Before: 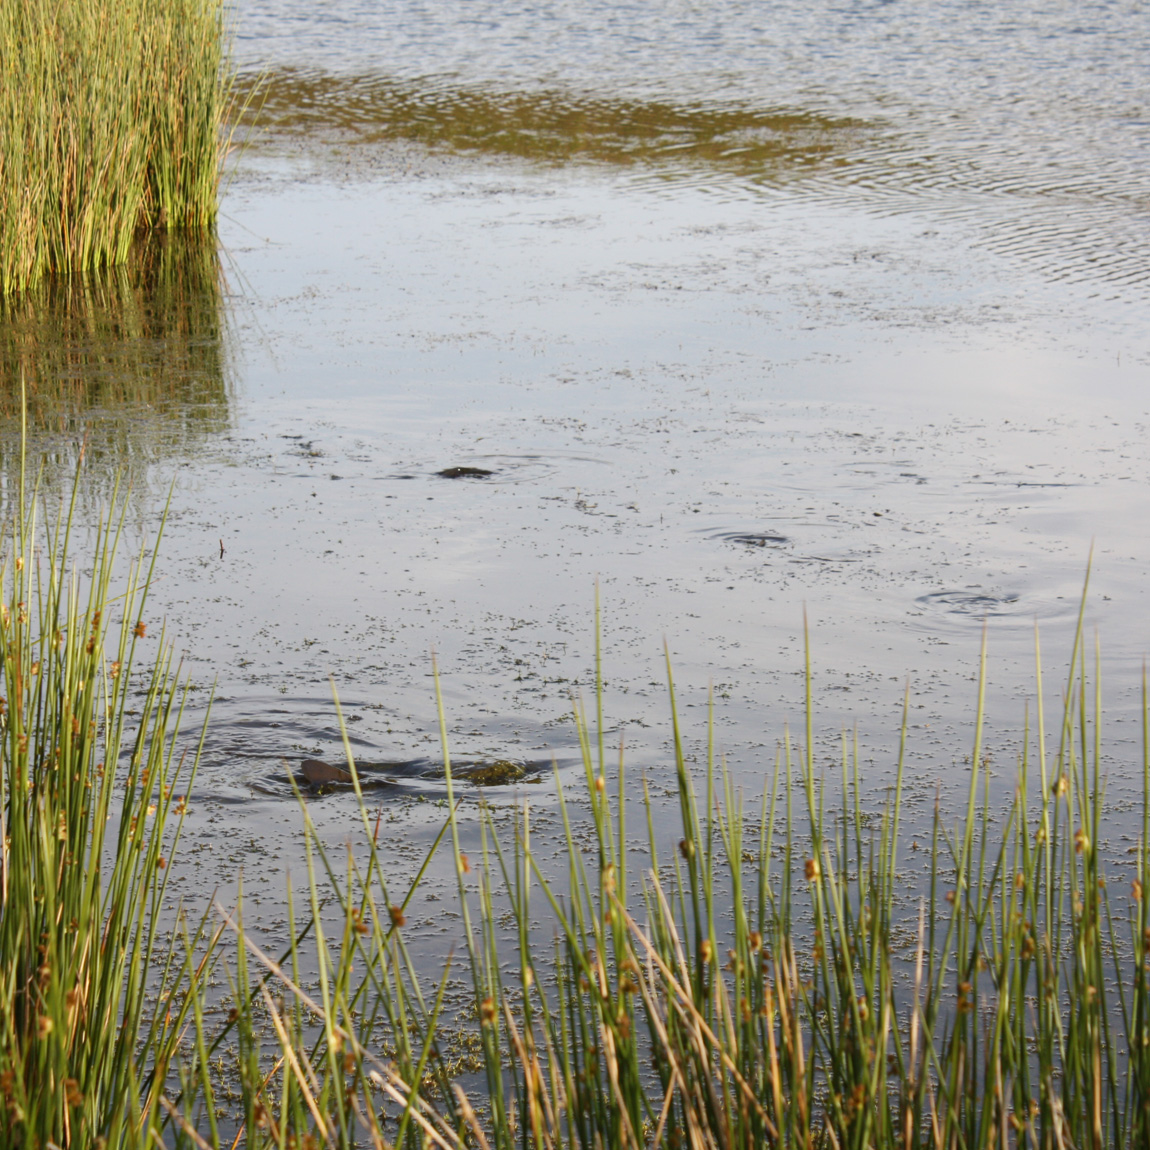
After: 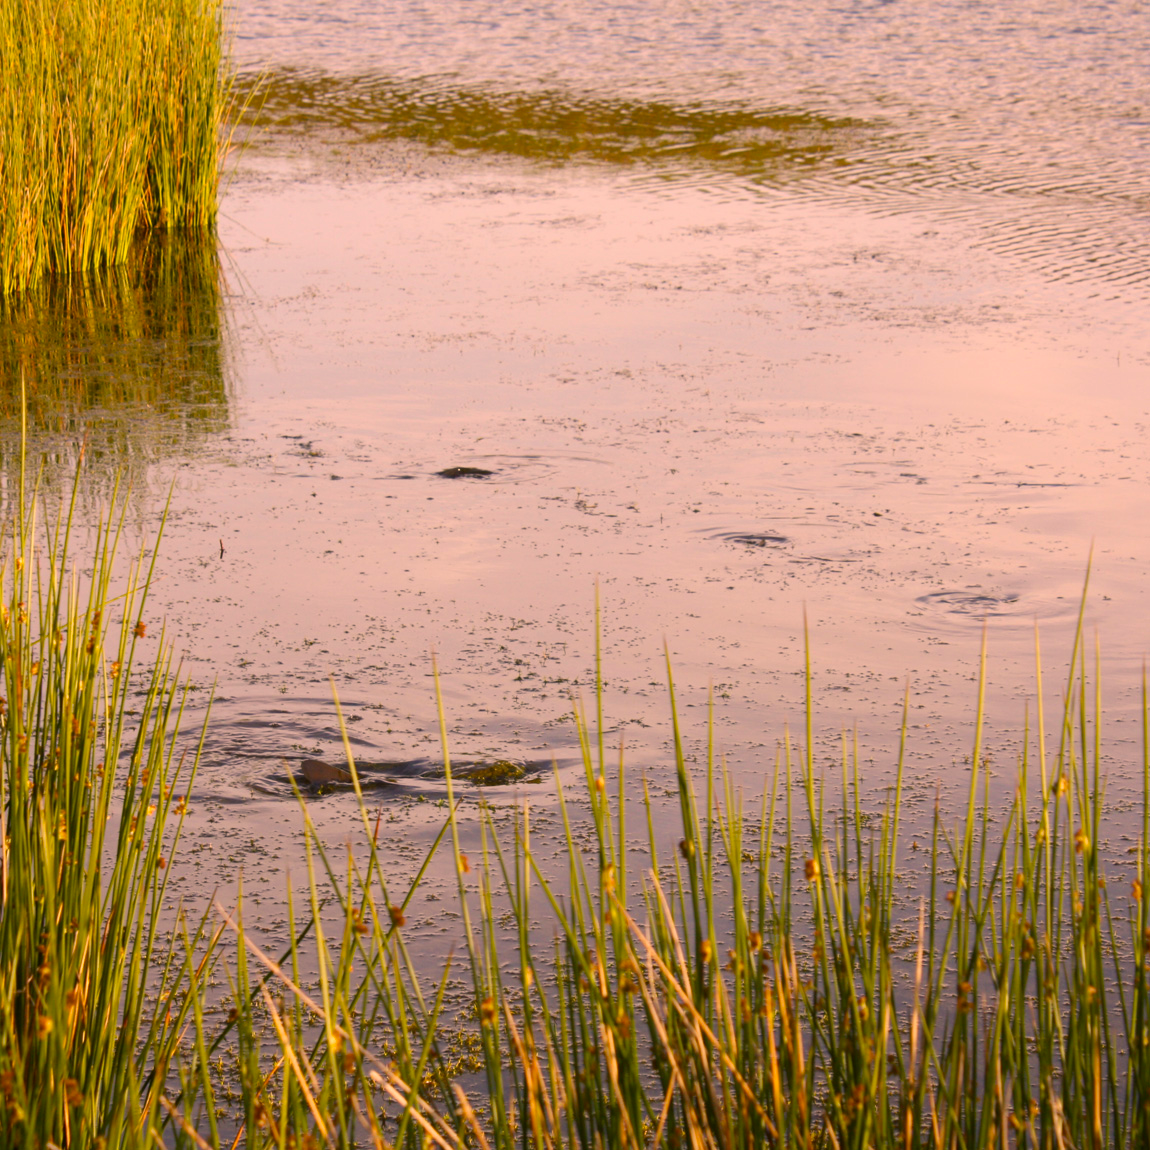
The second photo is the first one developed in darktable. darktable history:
color balance rgb: linear chroma grading › global chroma 7.885%, perceptual saturation grading › global saturation 19.409%, global vibrance 9.926%
color correction: highlights a* 22.15, highlights b* 22.03
